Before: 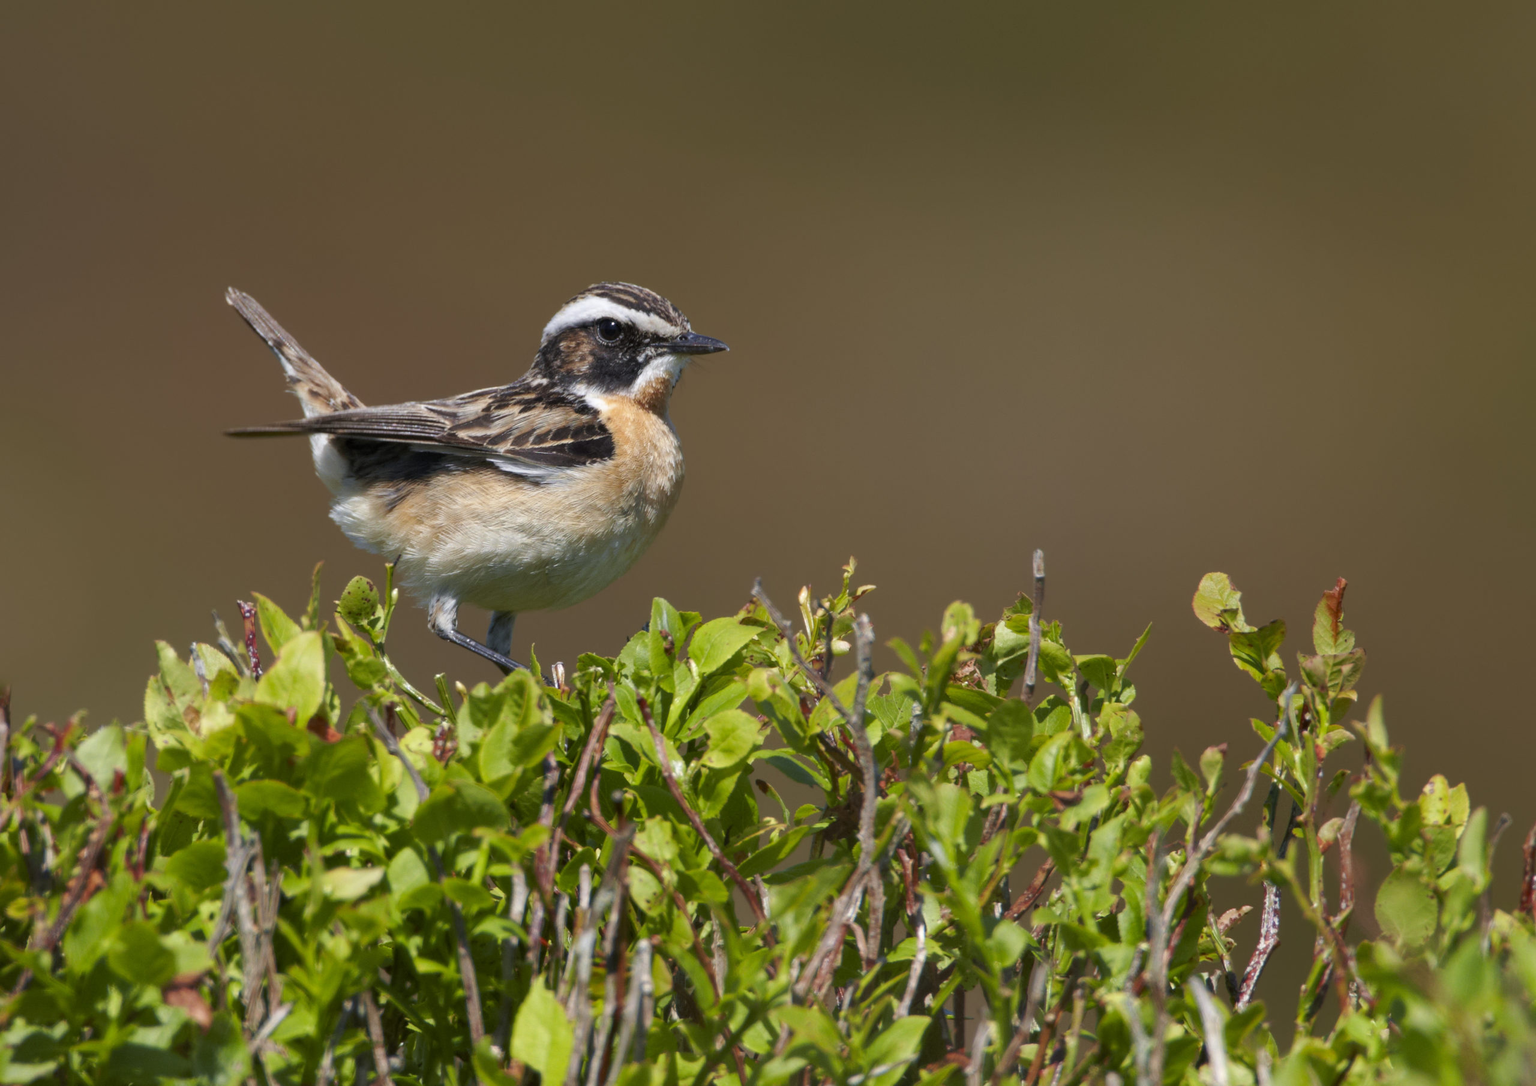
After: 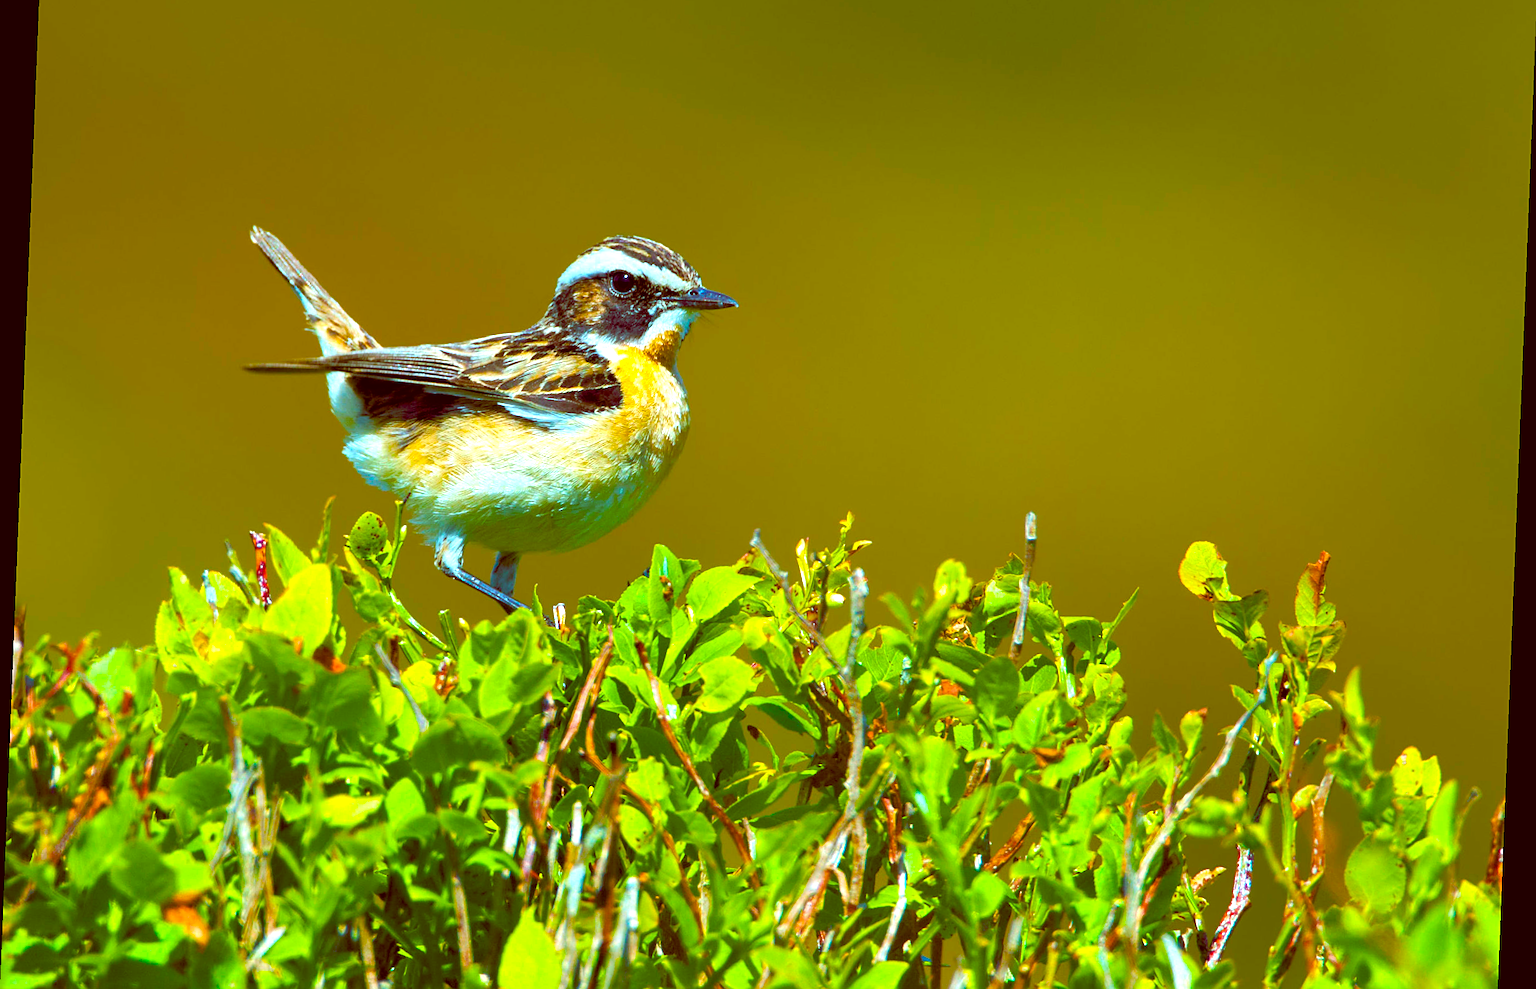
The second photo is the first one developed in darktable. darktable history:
color balance: lift [1, 1.015, 0.987, 0.985], gamma [1, 0.959, 1.042, 0.958], gain [0.927, 0.938, 1.072, 0.928], contrast 1.5%
white balance: red 0.967, blue 1.119, emerald 0.756
sharpen: on, module defaults
crop and rotate: top 5.609%, bottom 5.609%
exposure: black level correction 0, exposure 1.2 EV, compensate highlight preservation false
rotate and perspective: rotation 2.27°, automatic cropping off
color balance rgb: linear chroma grading › global chroma 42%, perceptual saturation grading › global saturation 42%, global vibrance 33%
